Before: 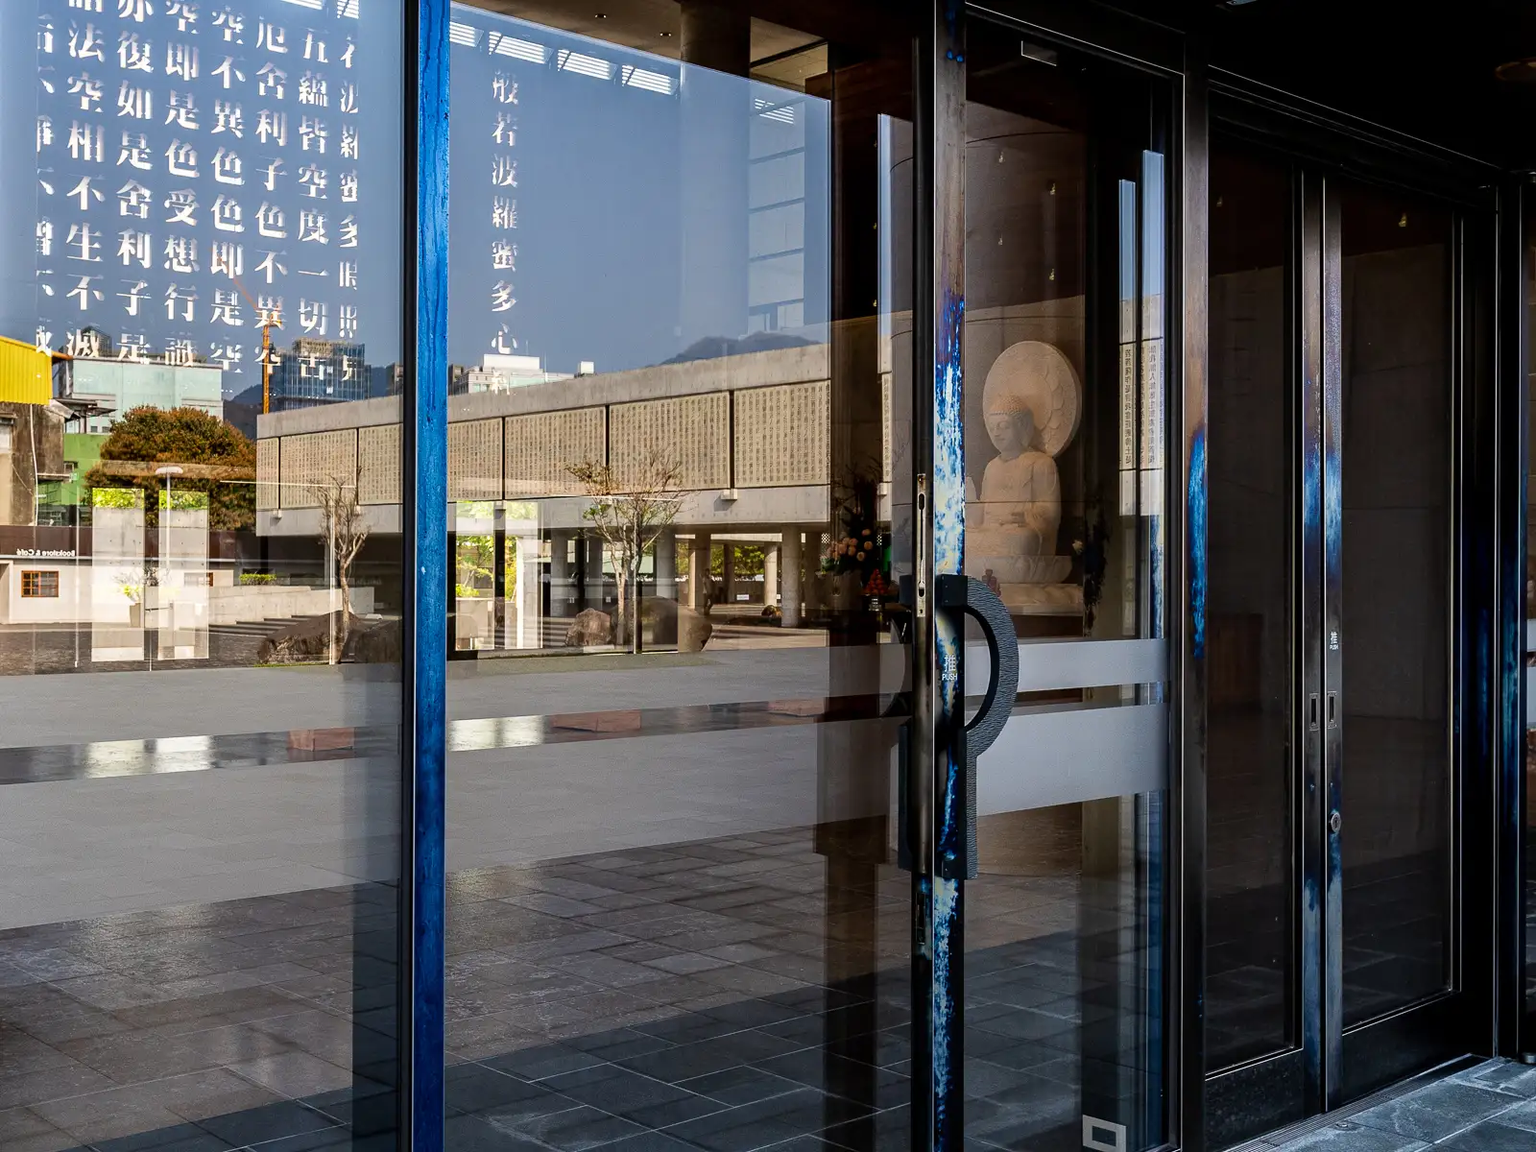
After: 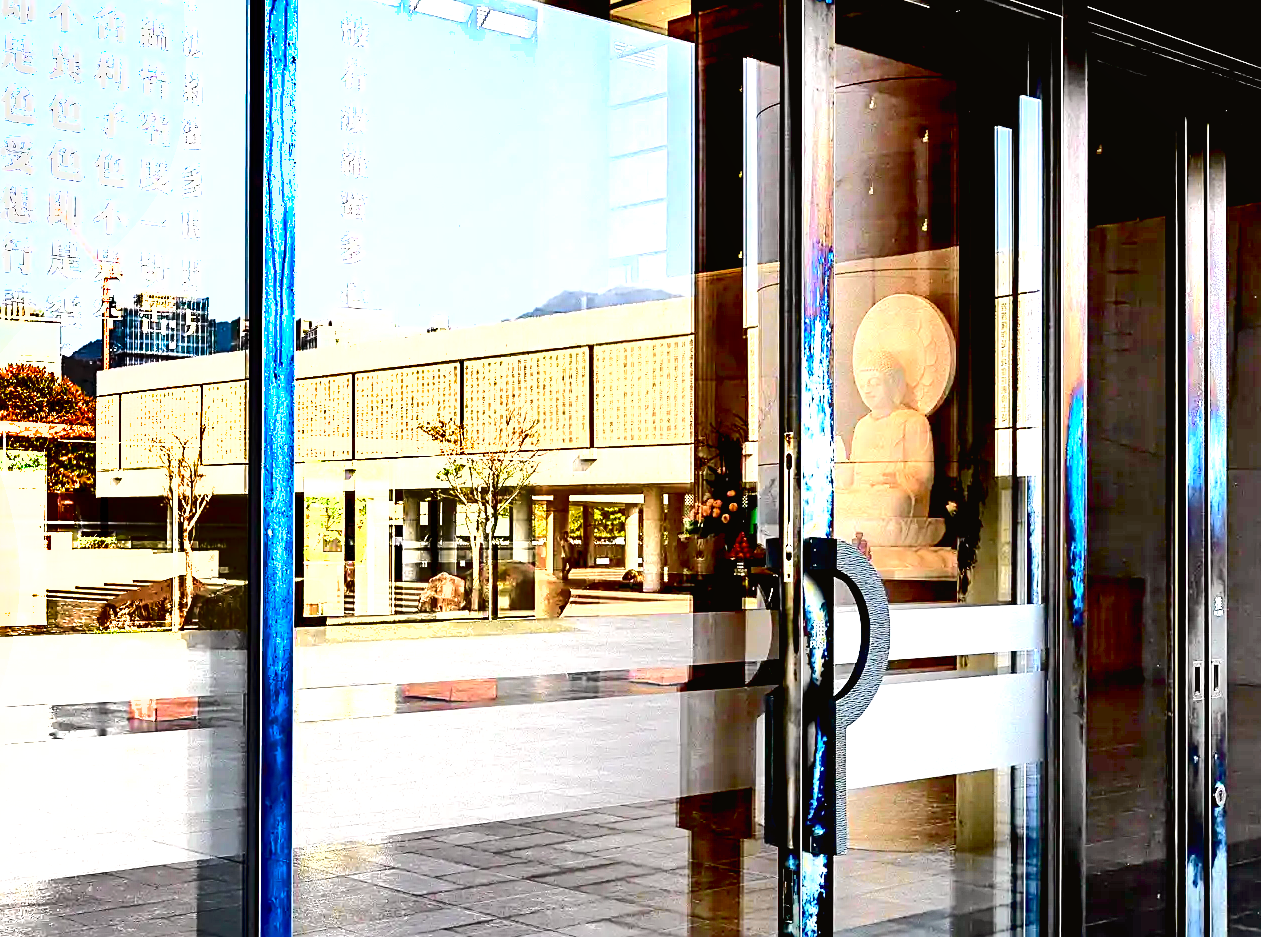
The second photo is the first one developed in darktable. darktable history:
contrast brightness saturation: contrast 0.15, brightness 0.055
tone curve: curves: ch0 [(0, 0.019) (0.066, 0.054) (0.184, 0.184) (0.369, 0.417) (0.501, 0.586) (0.617, 0.71) (0.743, 0.787) (0.997, 0.997)]; ch1 [(0, 0) (0.187, 0.156) (0.388, 0.372) (0.437, 0.428) (0.474, 0.472) (0.499, 0.5) (0.521, 0.514) (0.548, 0.567) (0.6, 0.629) (0.82, 0.831) (1, 1)]; ch2 [(0, 0) (0.234, 0.227) (0.352, 0.372) (0.459, 0.484) (0.5, 0.505) (0.518, 0.516) (0.529, 0.541) (0.56, 0.594) (0.607, 0.644) (0.74, 0.771) (0.858, 0.873) (0.999, 0.994)], color space Lab, independent channels, preserve colors none
color calibration: illuminant same as pipeline (D50), adaptation XYZ, x 0.345, y 0.358, temperature 5021.18 K, saturation algorithm version 1 (2020)
shadows and highlights: radius 168.6, shadows 26.26, white point adjustment 2.96, highlights -68.71, soften with gaussian
crop and rotate: left 10.765%, top 5.112%, right 10.412%, bottom 16.783%
exposure: black level correction 0.005, exposure 2.085 EV, compensate exposure bias true, compensate highlight preservation false
sharpen: on, module defaults
color correction: highlights b* 0.061, saturation 1.13
